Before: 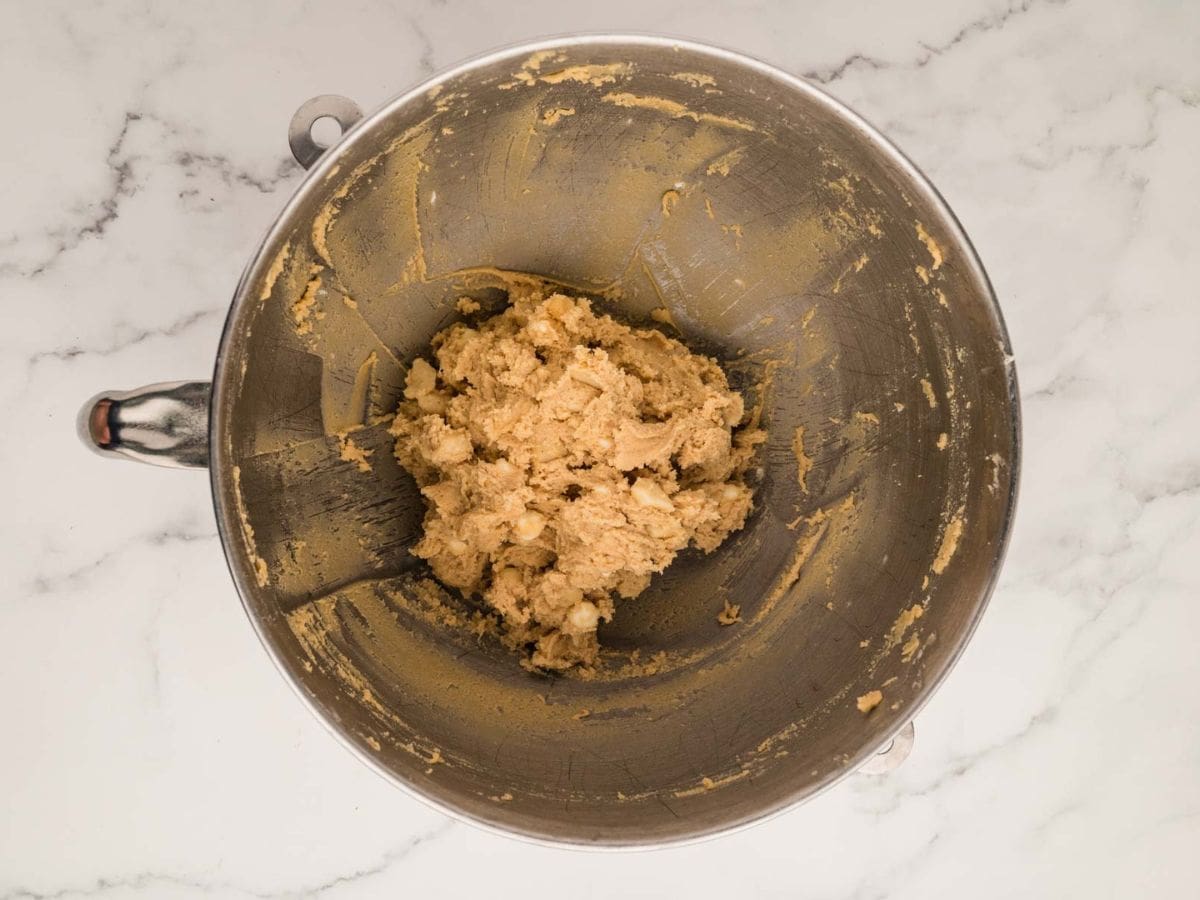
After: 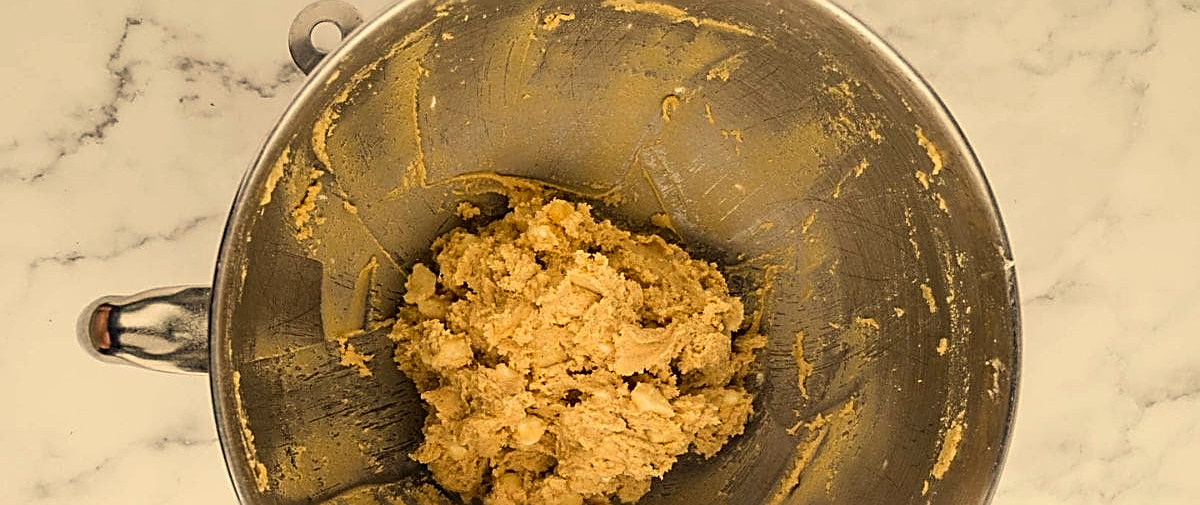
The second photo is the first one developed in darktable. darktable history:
crop and rotate: top 10.605%, bottom 33.274%
sharpen: amount 1
color correction: highlights a* 2.72, highlights b* 22.8
